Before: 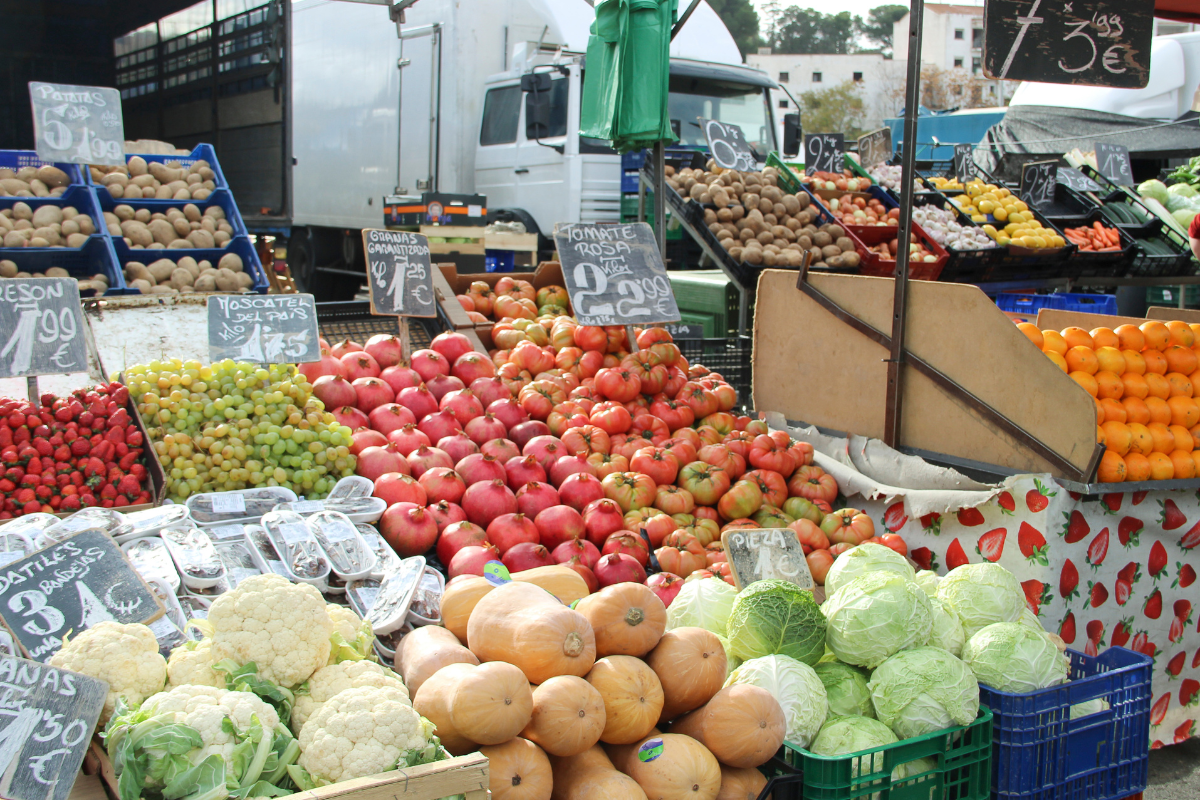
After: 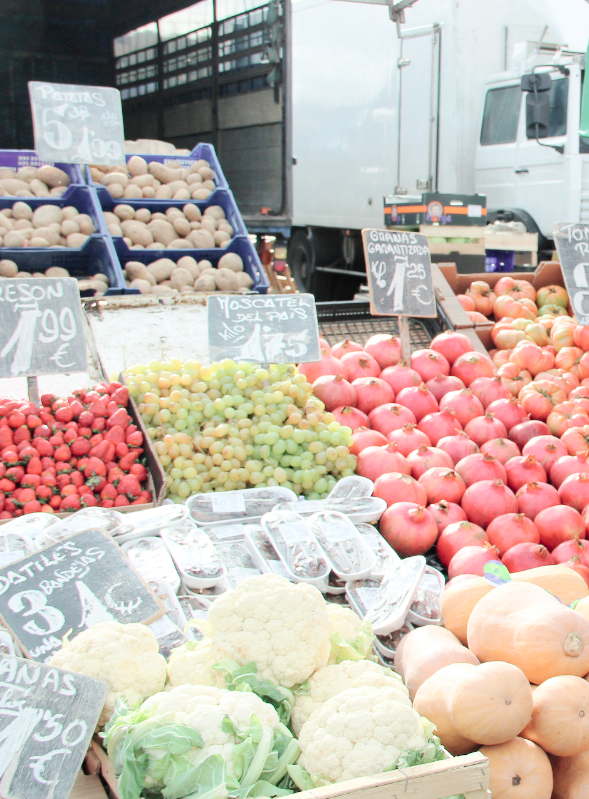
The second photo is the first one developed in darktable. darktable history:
contrast brightness saturation: brightness 0.28
color contrast: blue-yellow contrast 0.7
tone equalizer: on, module defaults
tone curve: curves: ch0 [(0, 0) (0.003, 0) (0.011, 0.001) (0.025, 0.003) (0.044, 0.005) (0.069, 0.012) (0.1, 0.023) (0.136, 0.039) (0.177, 0.088) (0.224, 0.15) (0.277, 0.24) (0.335, 0.337) (0.399, 0.437) (0.468, 0.535) (0.543, 0.629) (0.623, 0.71) (0.709, 0.782) (0.801, 0.856) (0.898, 0.94) (1, 1)], preserve colors none
crop and rotate: left 0%, top 0%, right 50.845%
